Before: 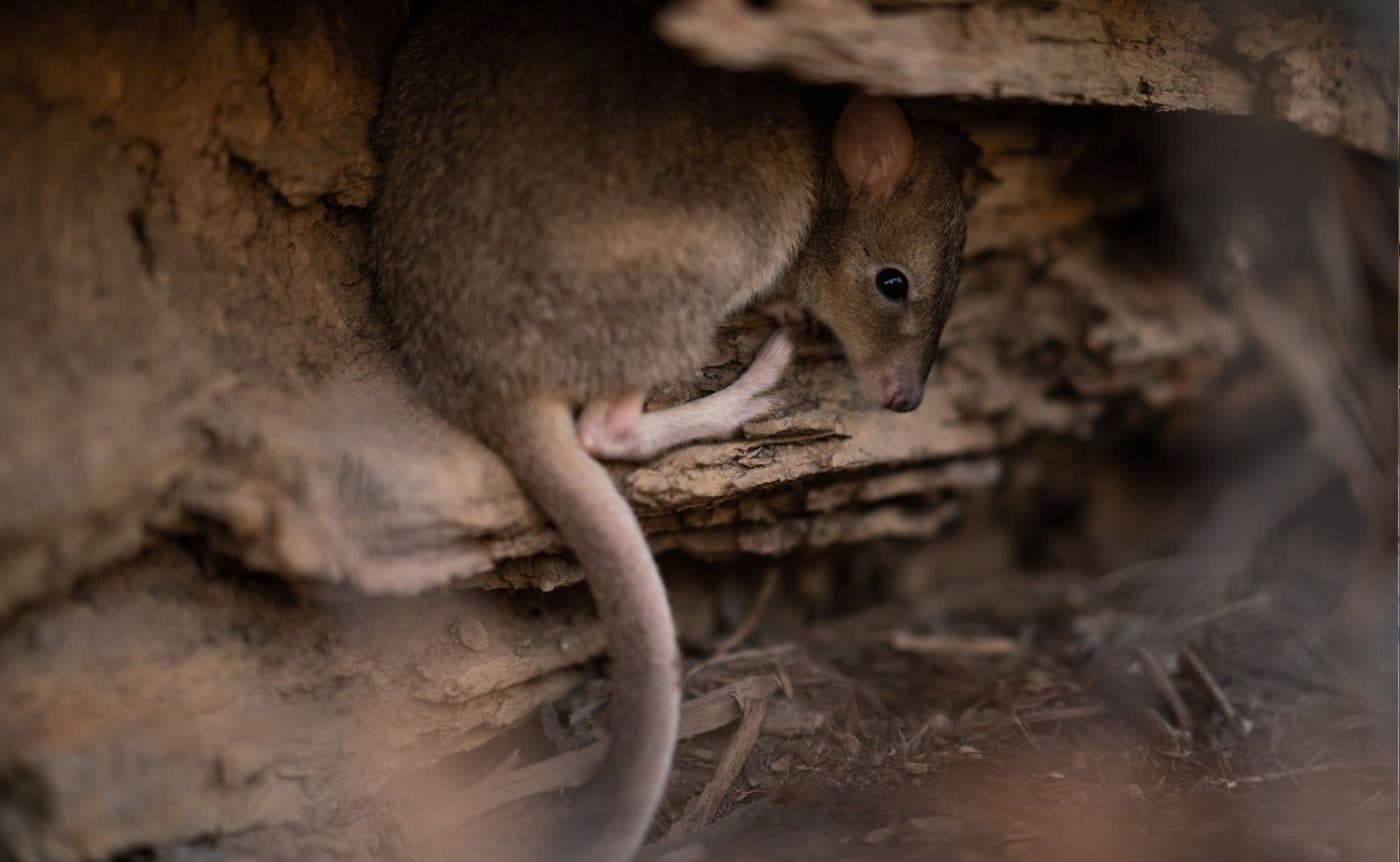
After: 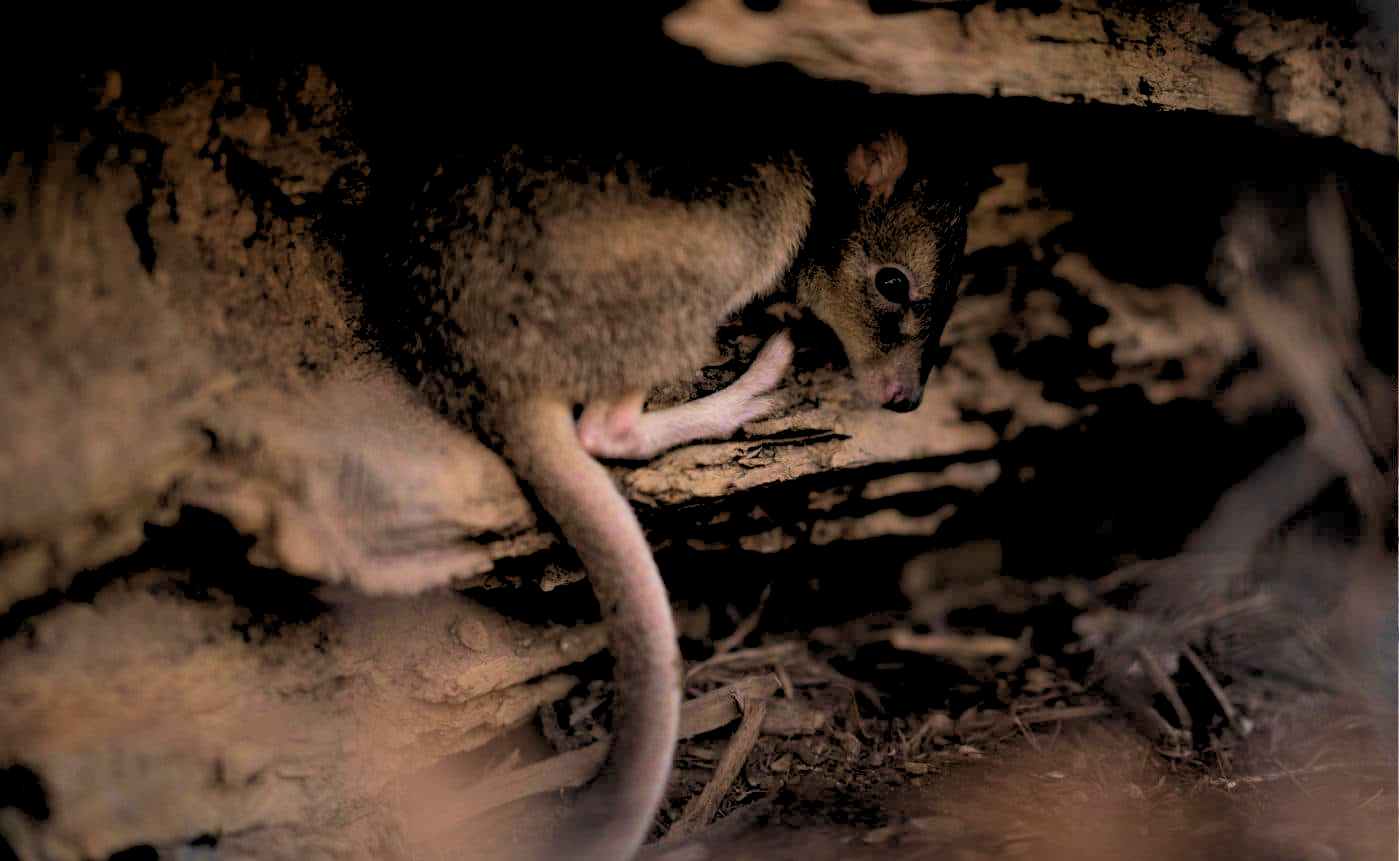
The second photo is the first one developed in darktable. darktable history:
velvia: strength 45%
rgb levels: levels [[0.029, 0.461, 0.922], [0, 0.5, 1], [0, 0.5, 1]]
